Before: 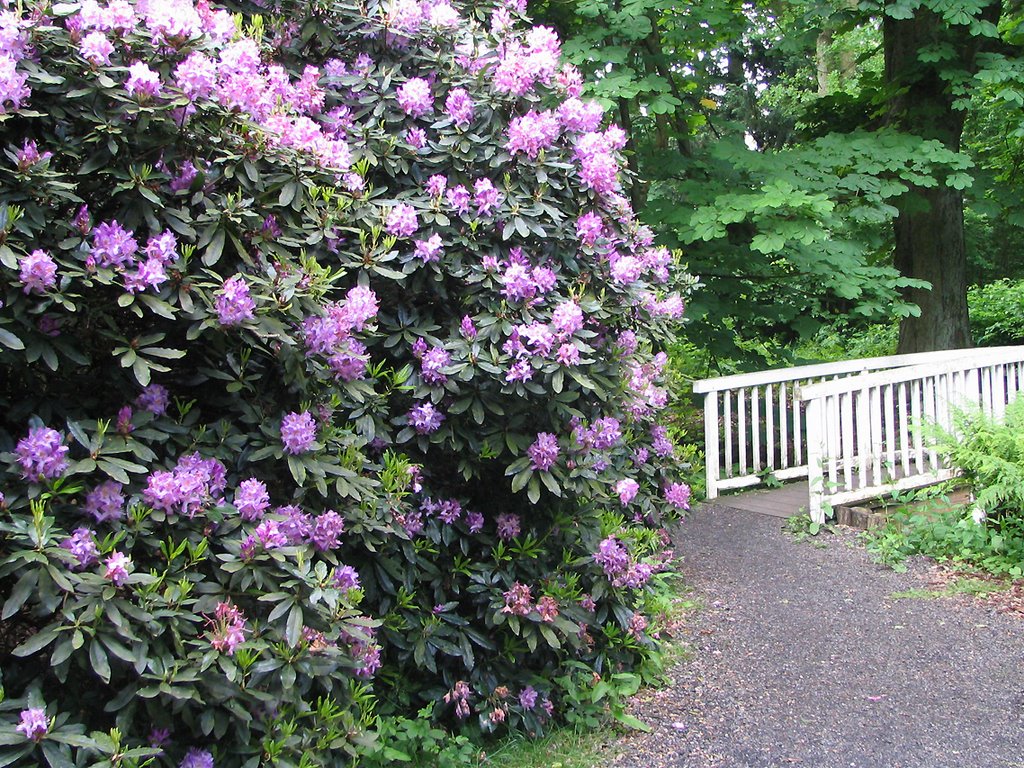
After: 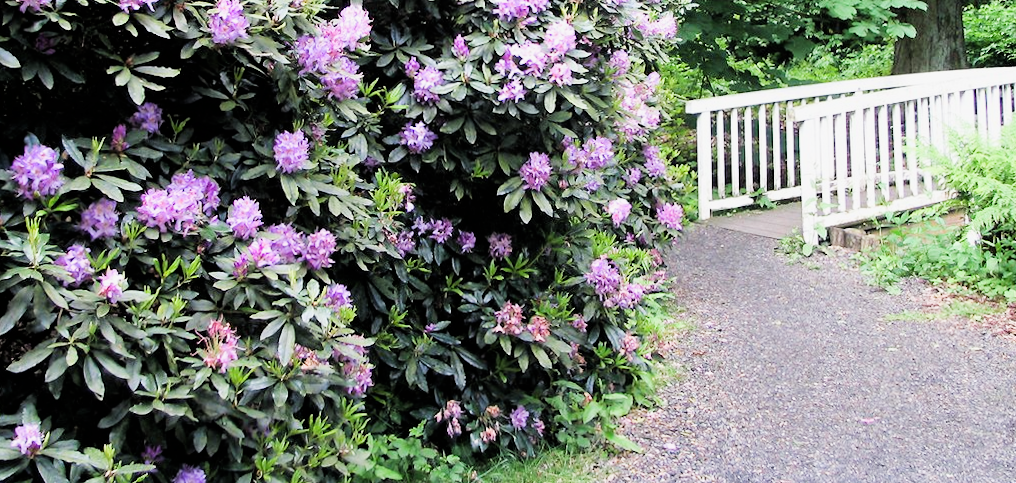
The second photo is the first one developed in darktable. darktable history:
rotate and perspective: rotation 0.192°, lens shift (horizontal) -0.015, crop left 0.005, crop right 0.996, crop top 0.006, crop bottom 0.99
filmic rgb: black relative exposure -5 EV, hardness 2.88, contrast 1.3, highlights saturation mix -30%
crop and rotate: top 36.435%
exposure: exposure 0.77 EV, compensate highlight preservation false
